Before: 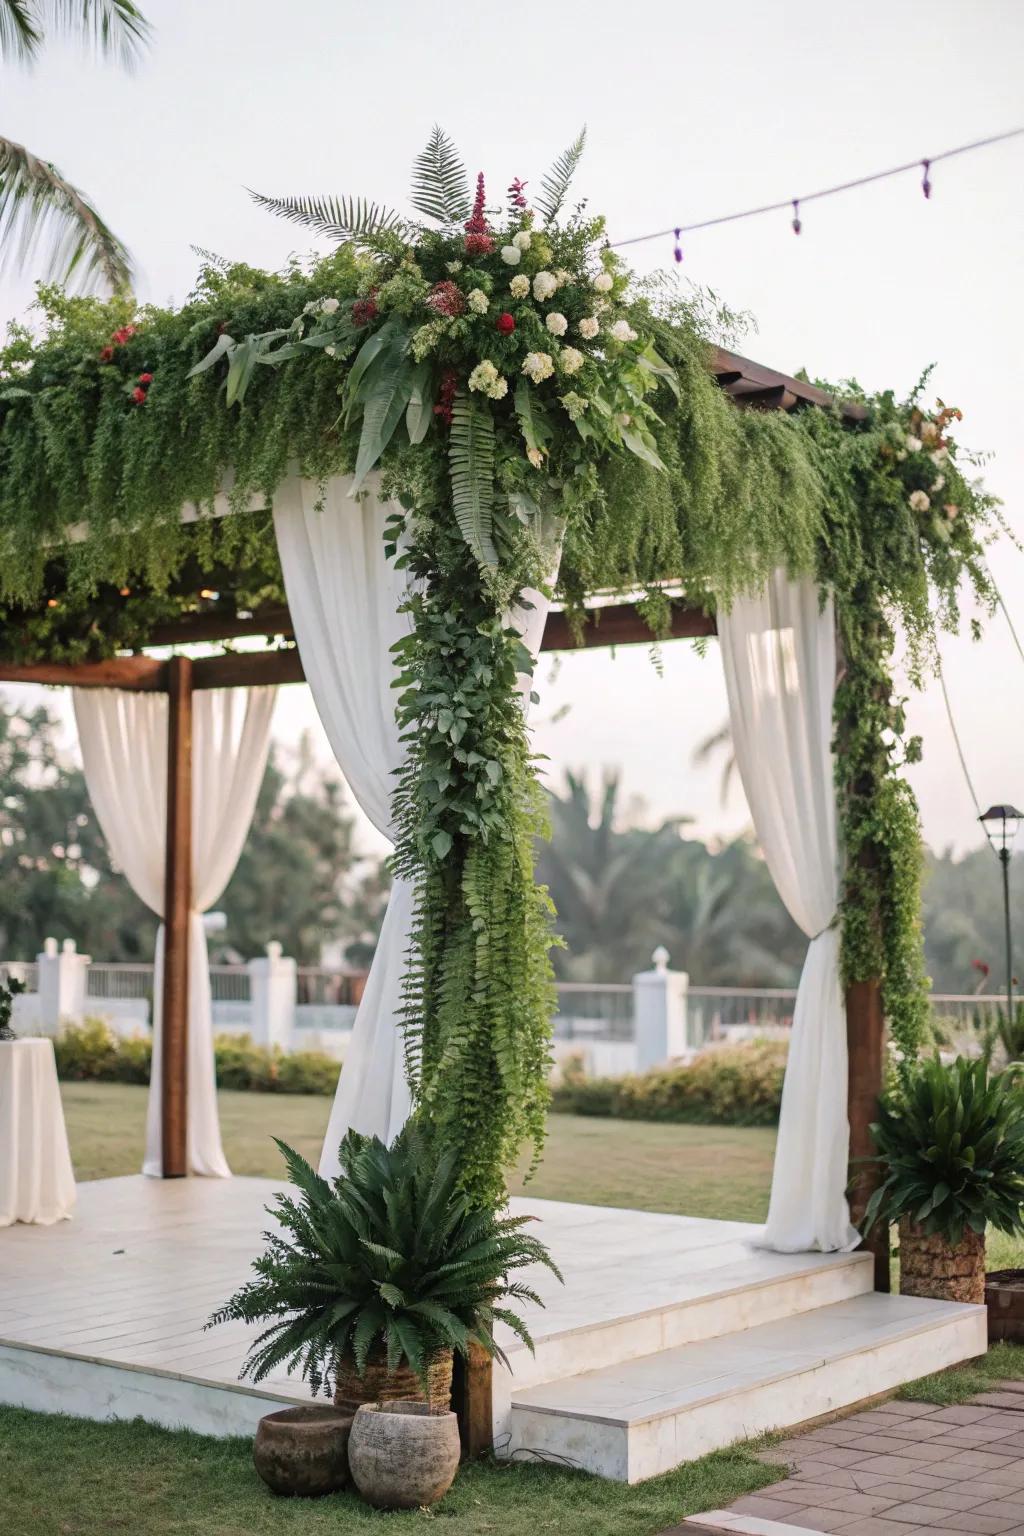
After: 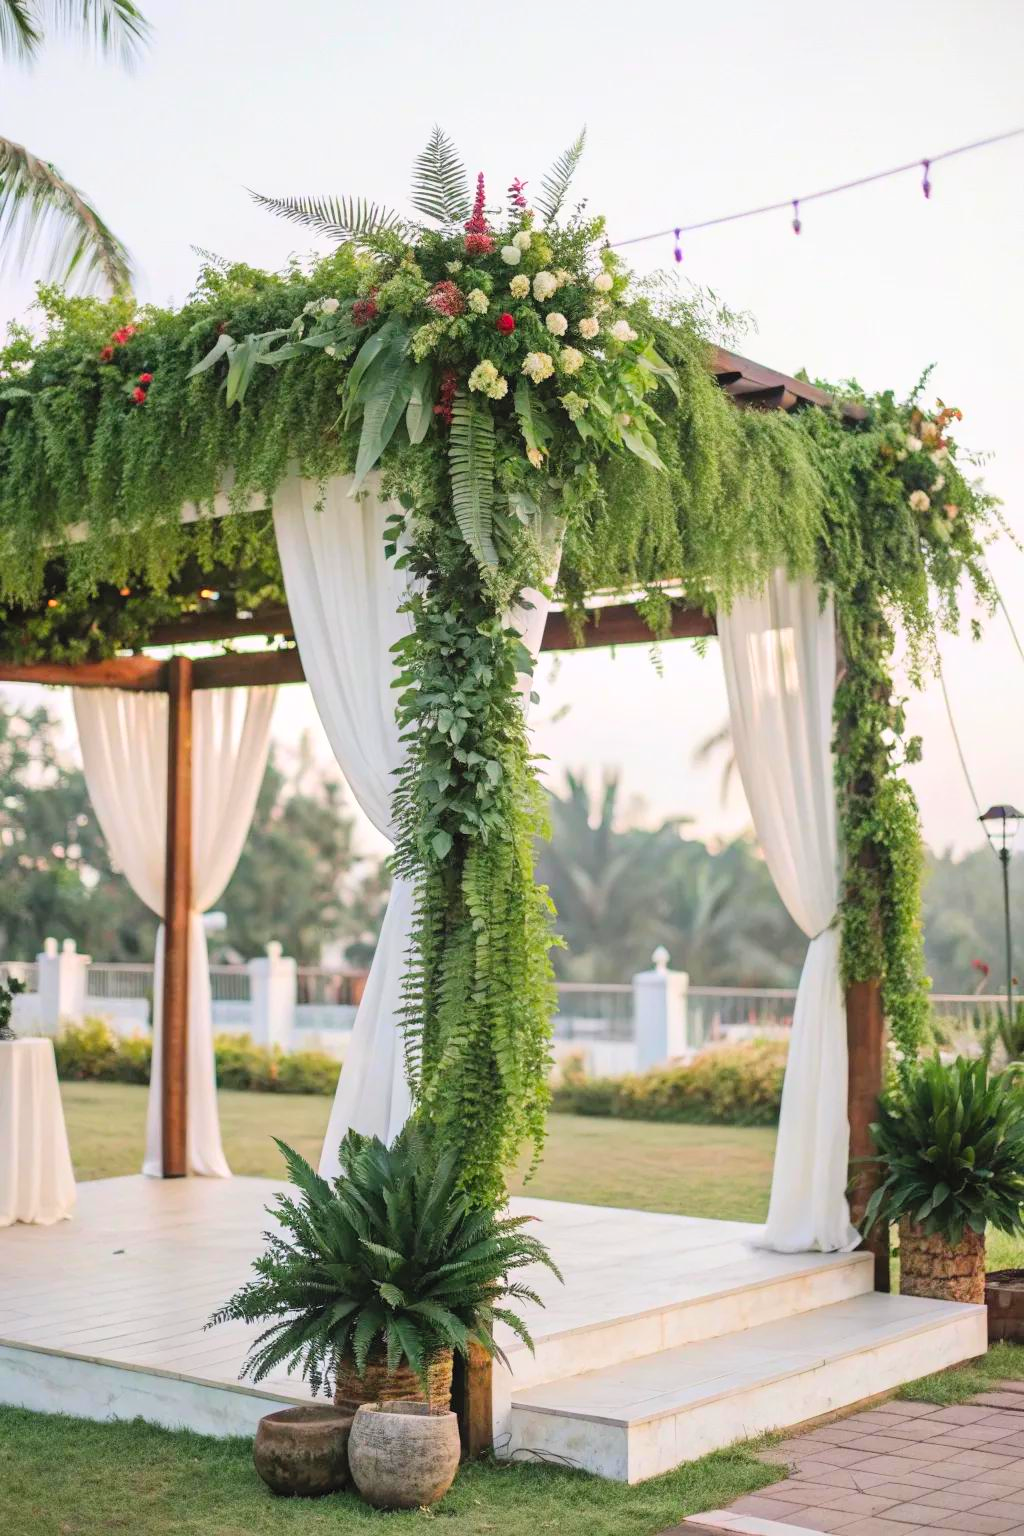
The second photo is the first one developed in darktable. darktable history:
contrast brightness saturation: contrast 0.066, brightness 0.173, saturation 0.403
